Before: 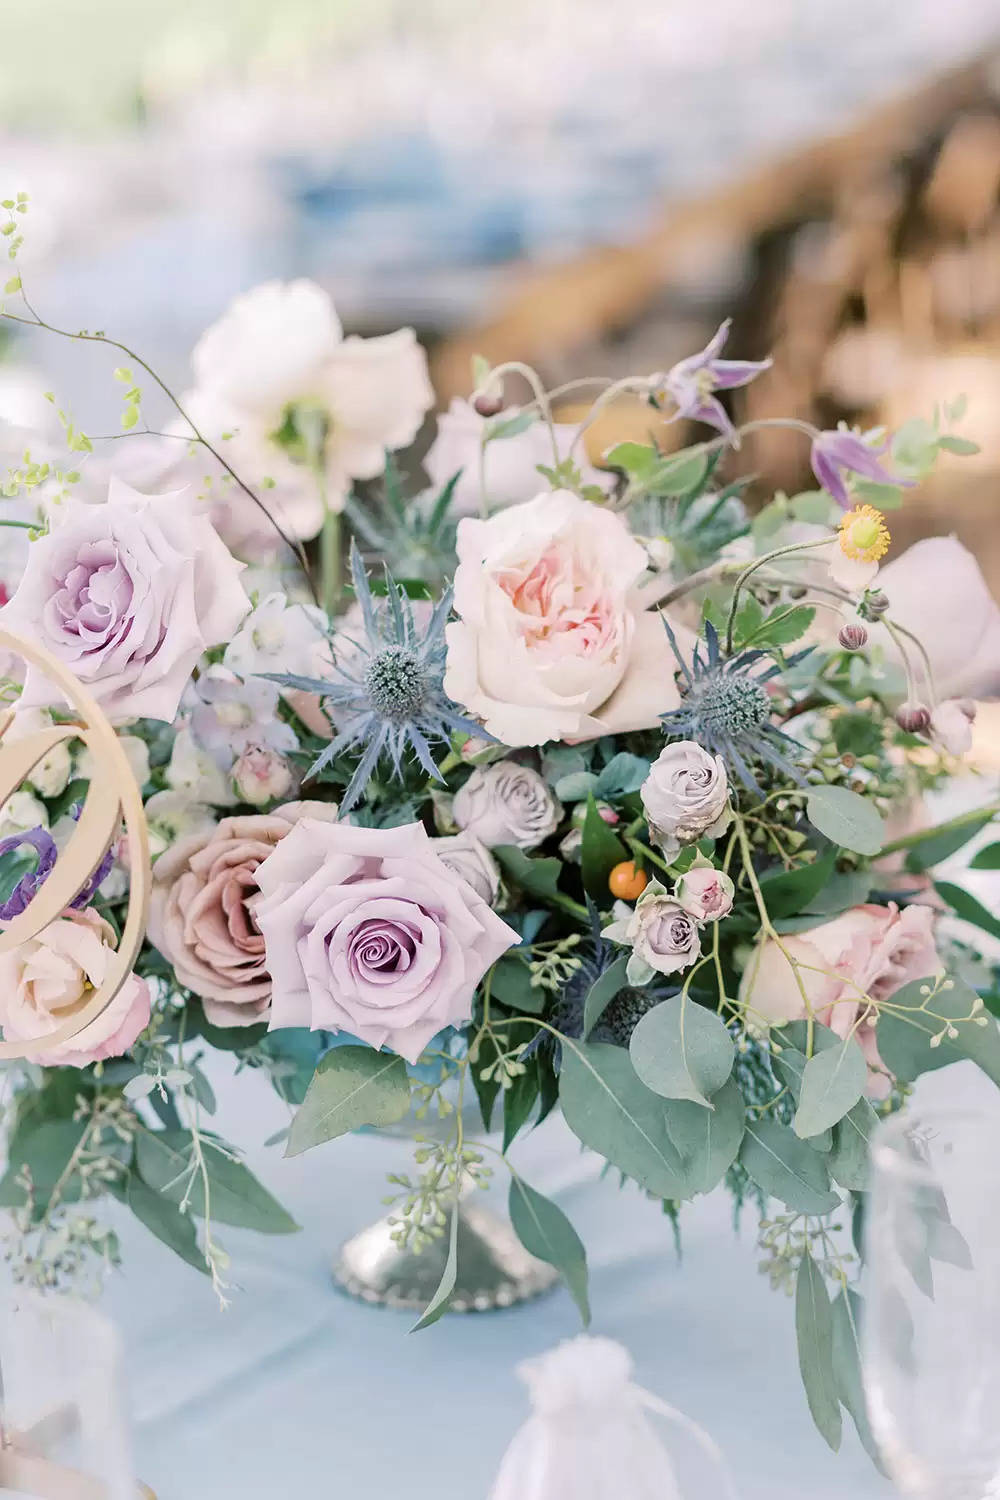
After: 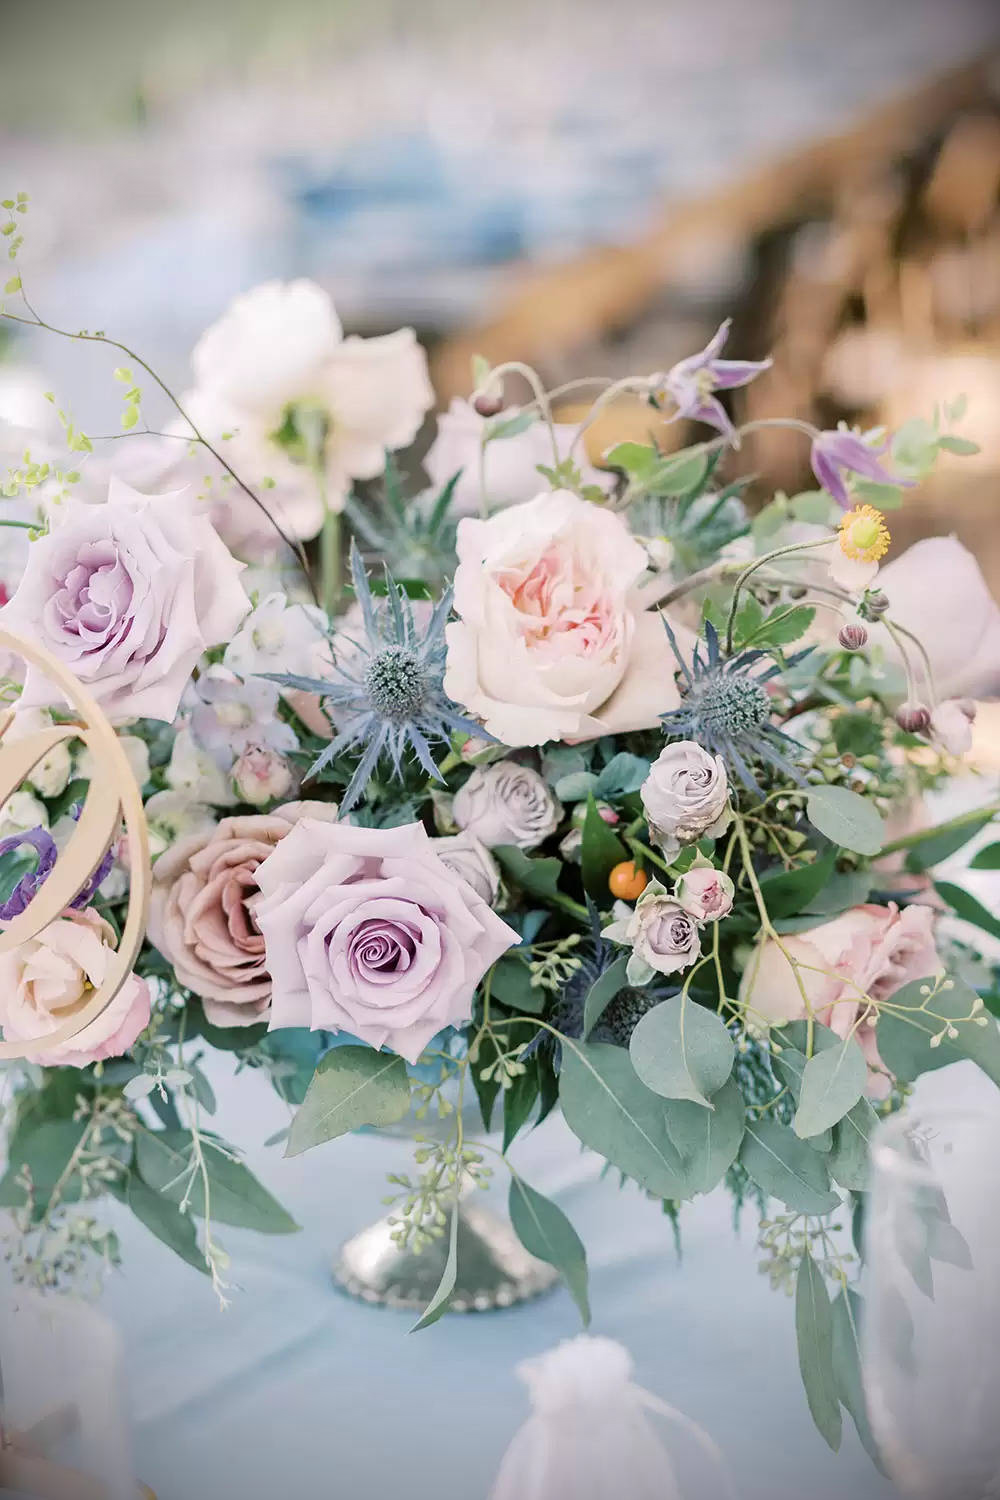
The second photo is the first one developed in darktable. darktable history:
vignetting: fall-off radius 45.92%, brightness -0.999, saturation 0.488
